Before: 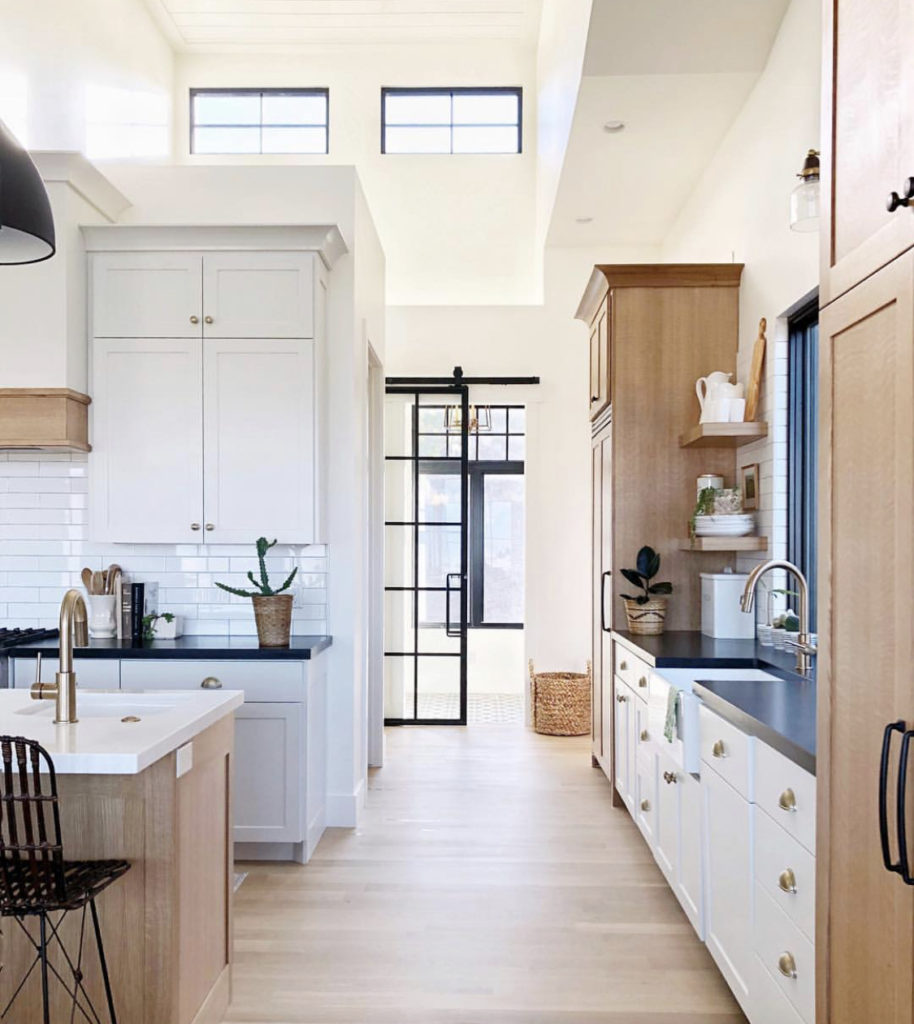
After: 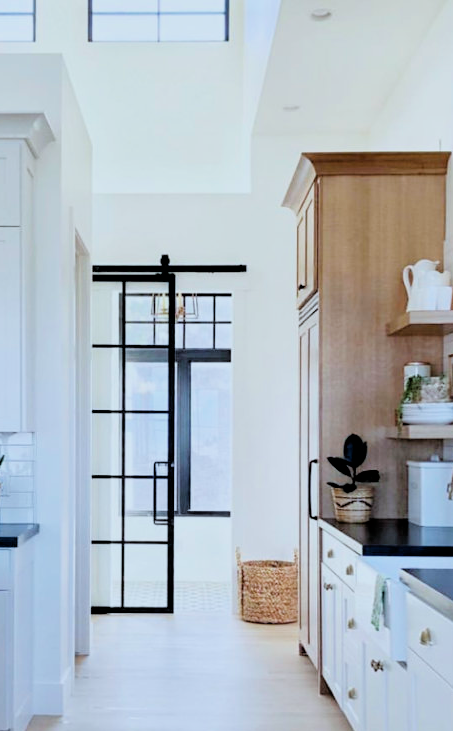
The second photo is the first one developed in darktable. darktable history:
color calibration: illuminant F (fluorescent), F source F9 (Cool White Deluxe 4150 K) – high CRI, x 0.374, y 0.373, temperature 4158.34 K
crop: left 32.075%, top 10.976%, right 18.355%, bottom 17.596%
filmic rgb: black relative exposure -3.31 EV, white relative exposure 3.45 EV, hardness 2.36, contrast 1.103
white balance: emerald 1
